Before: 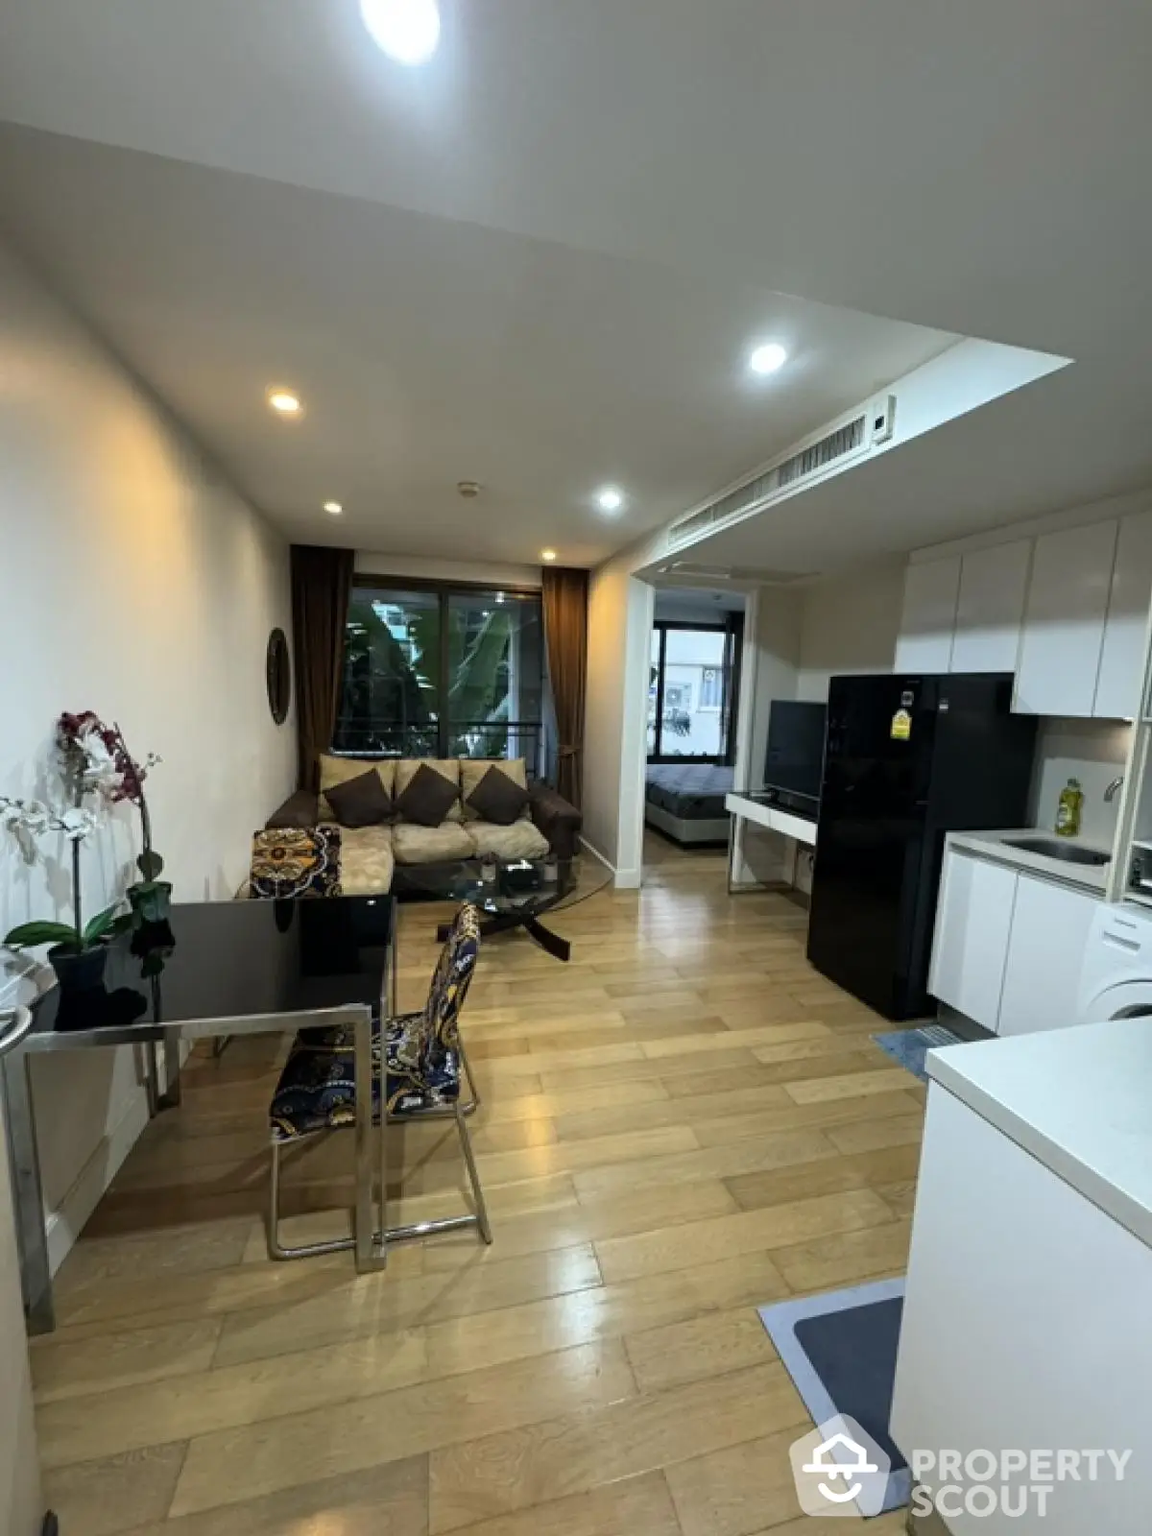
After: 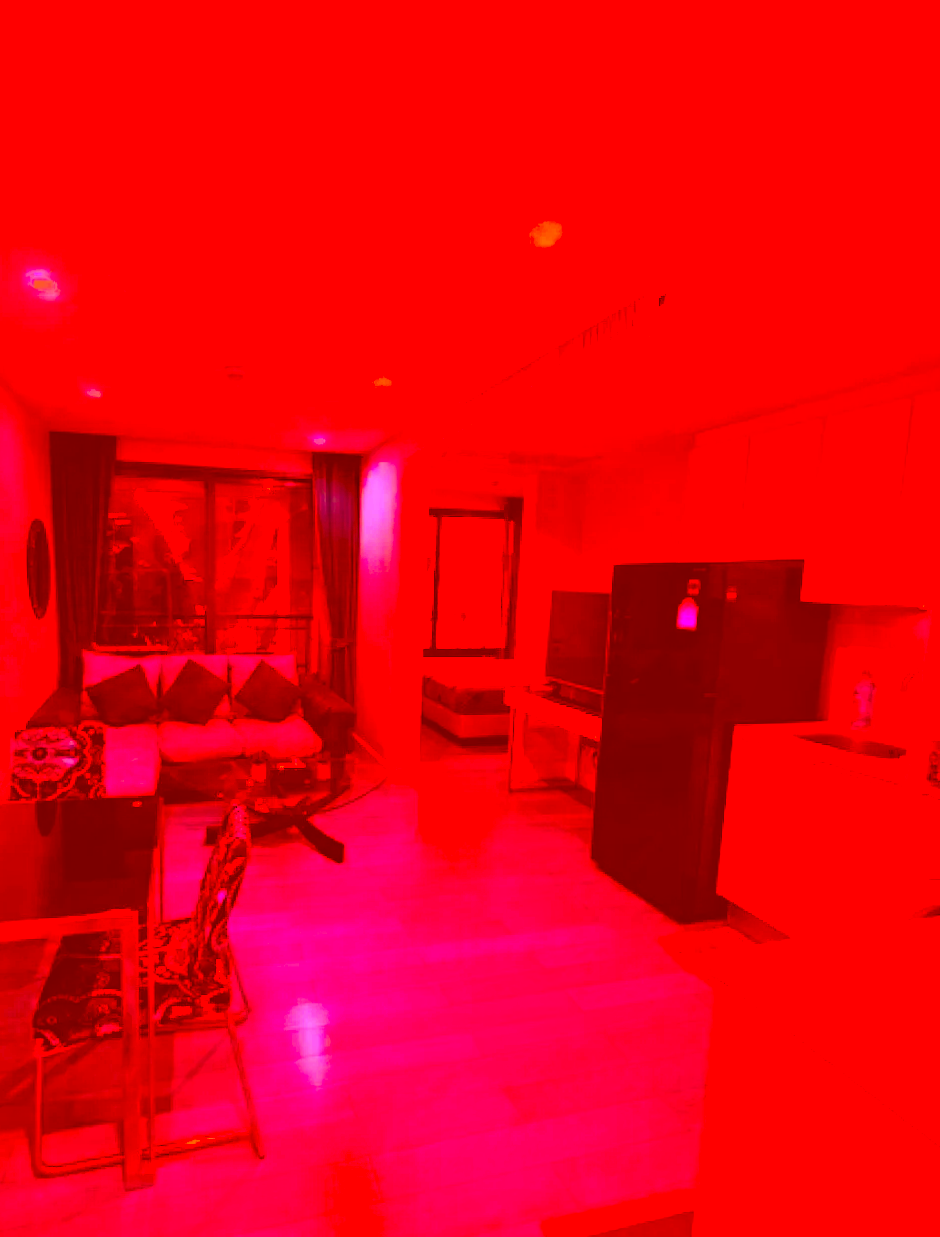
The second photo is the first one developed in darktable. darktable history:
shadows and highlights: low approximation 0.01, soften with gaussian
white balance: emerald 1
rotate and perspective: rotation -0.45°, automatic cropping original format, crop left 0.008, crop right 0.992, crop top 0.012, crop bottom 0.988
color correction: highlights a* -39.68, highlights b* -40, shadows a* -40, shadows b* -40, saturation -3
crop and rotate: left 20.74%, top 7.912%, right 0.375%, bottom 13.378%
